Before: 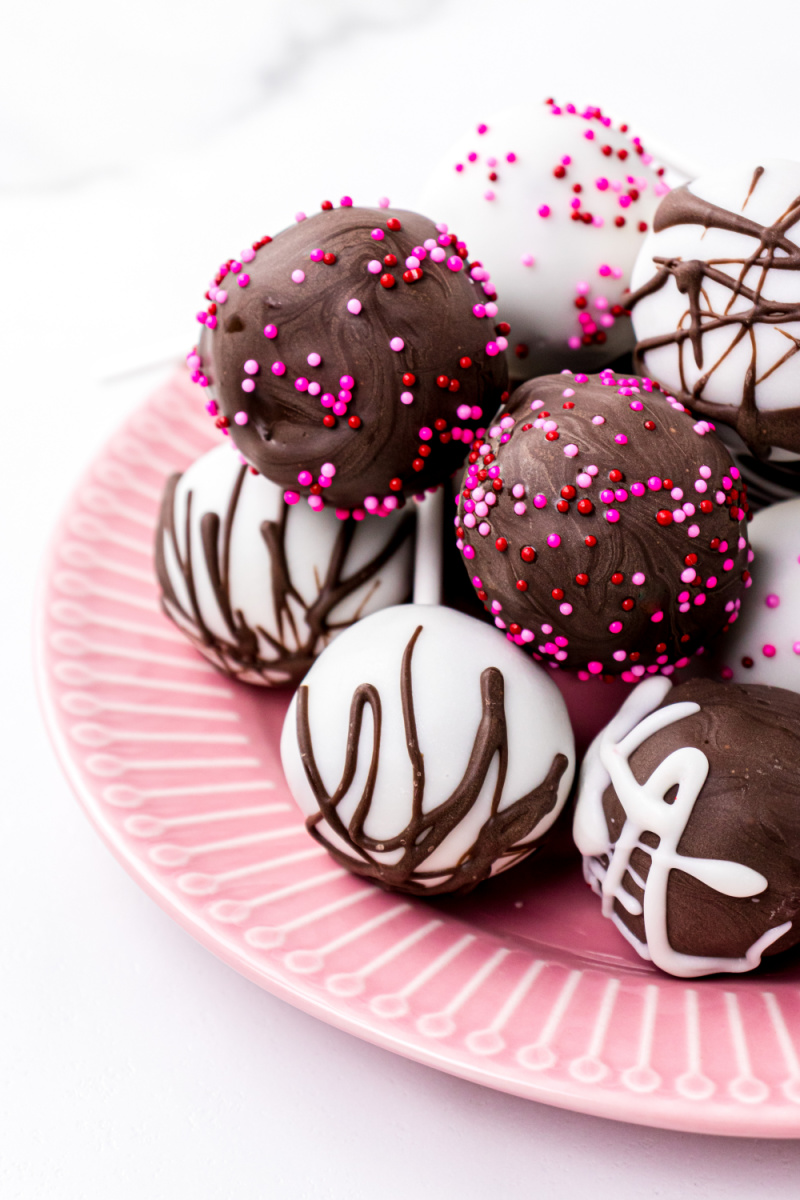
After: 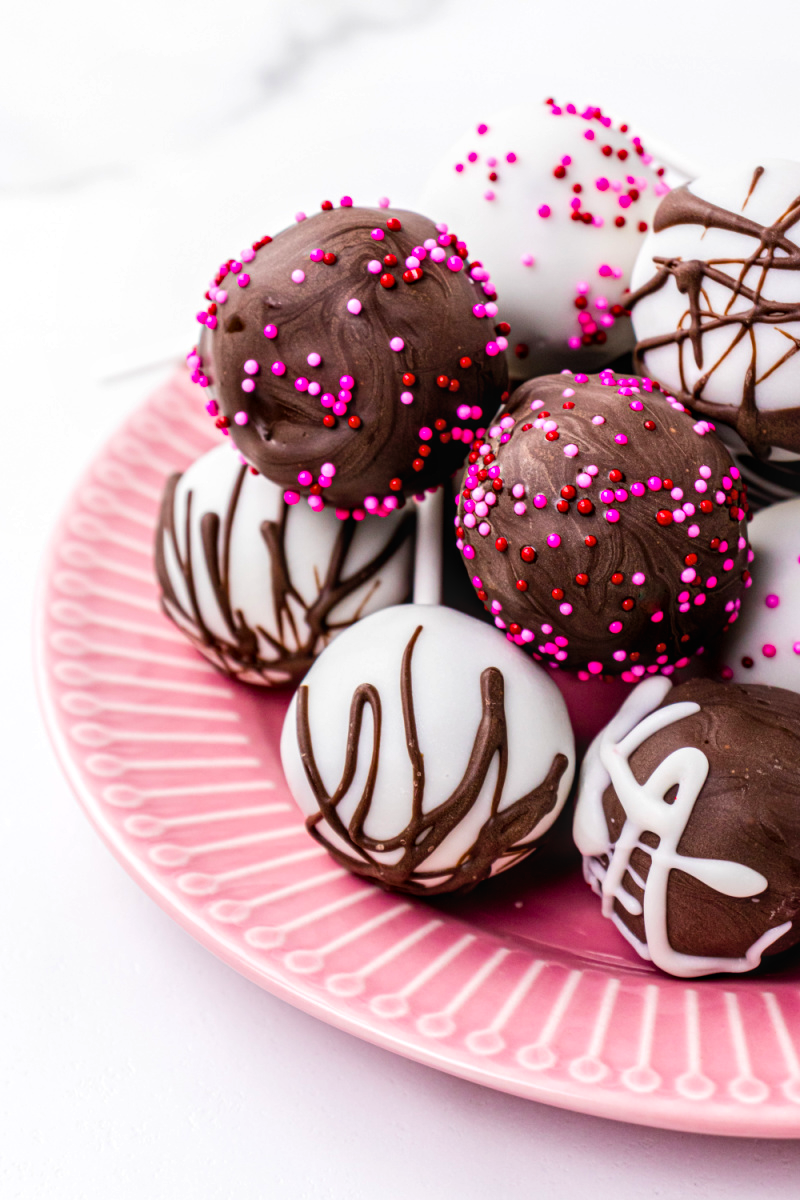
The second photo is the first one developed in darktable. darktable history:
local contrast: on, module defaults
color balance rgb: shadows lift › luminance -9.731%, perceptual saturation grading › global saturation 30.894%
